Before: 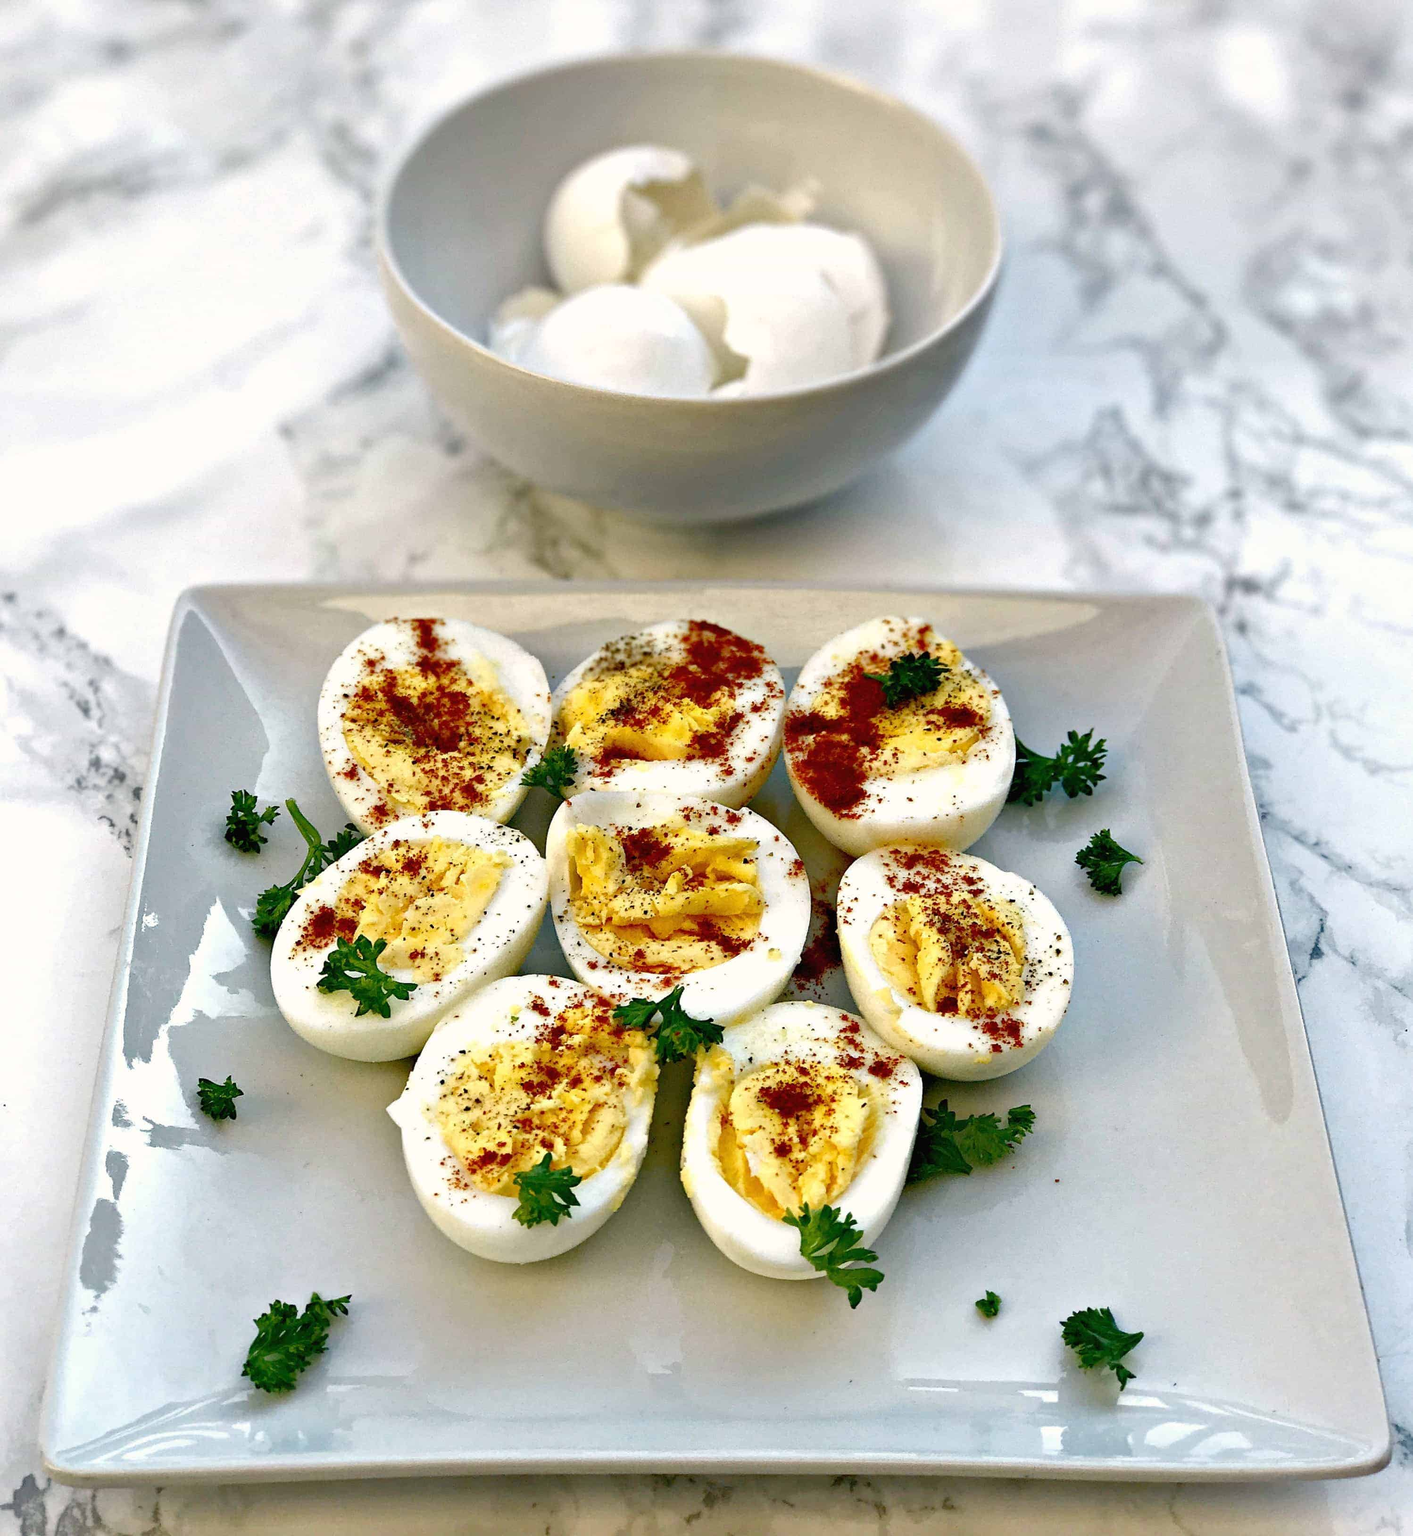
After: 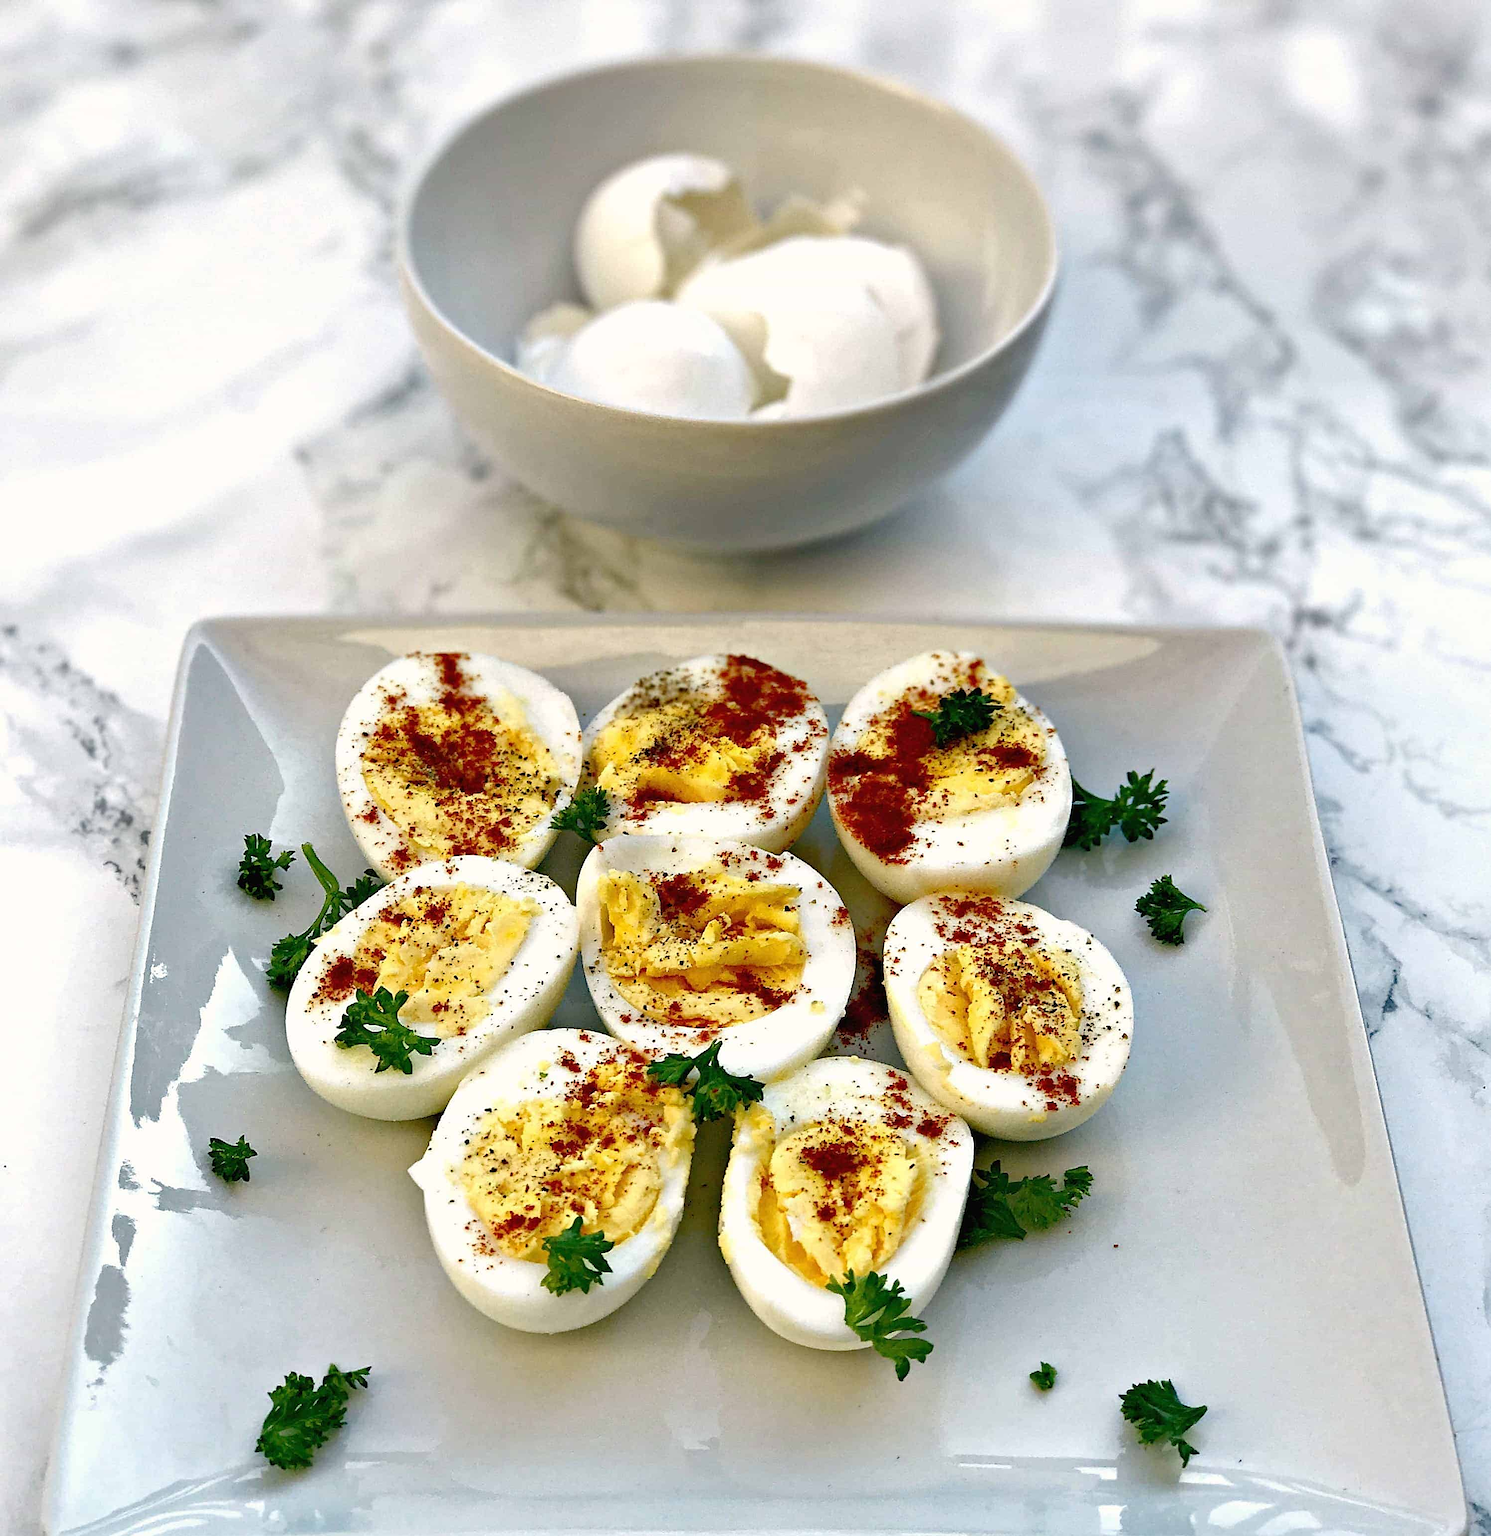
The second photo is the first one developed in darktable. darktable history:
sharpen: radius 1.881, amount 0.412, threshold 1.588
crop and rotate: top 0.008%, bottom 5.193%
